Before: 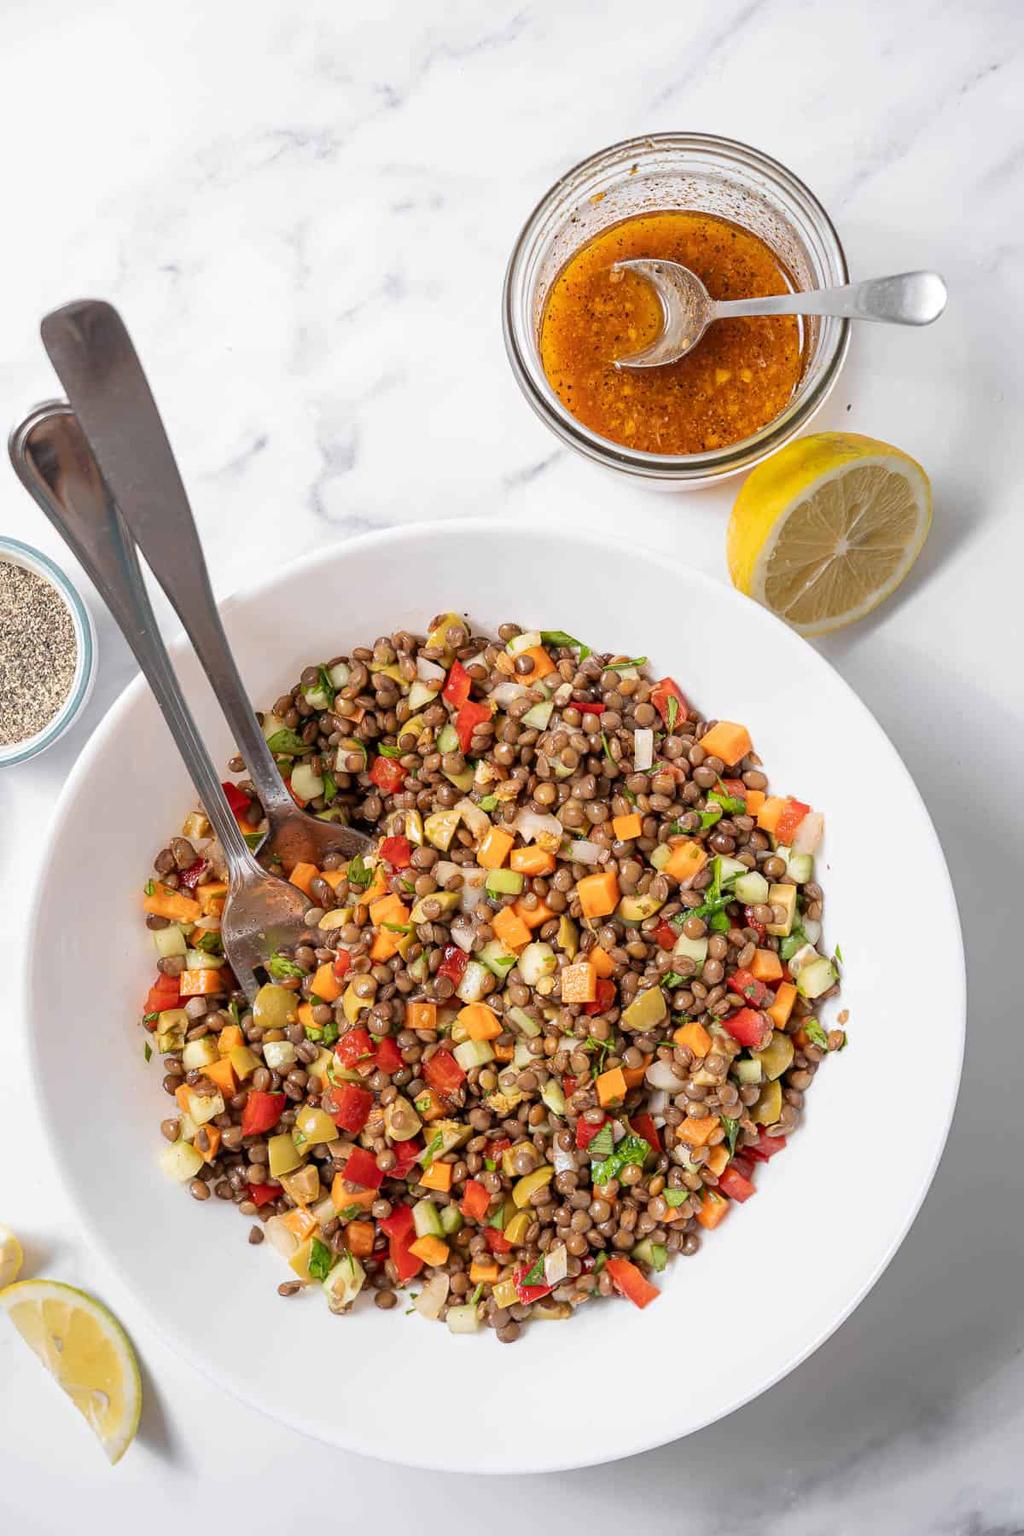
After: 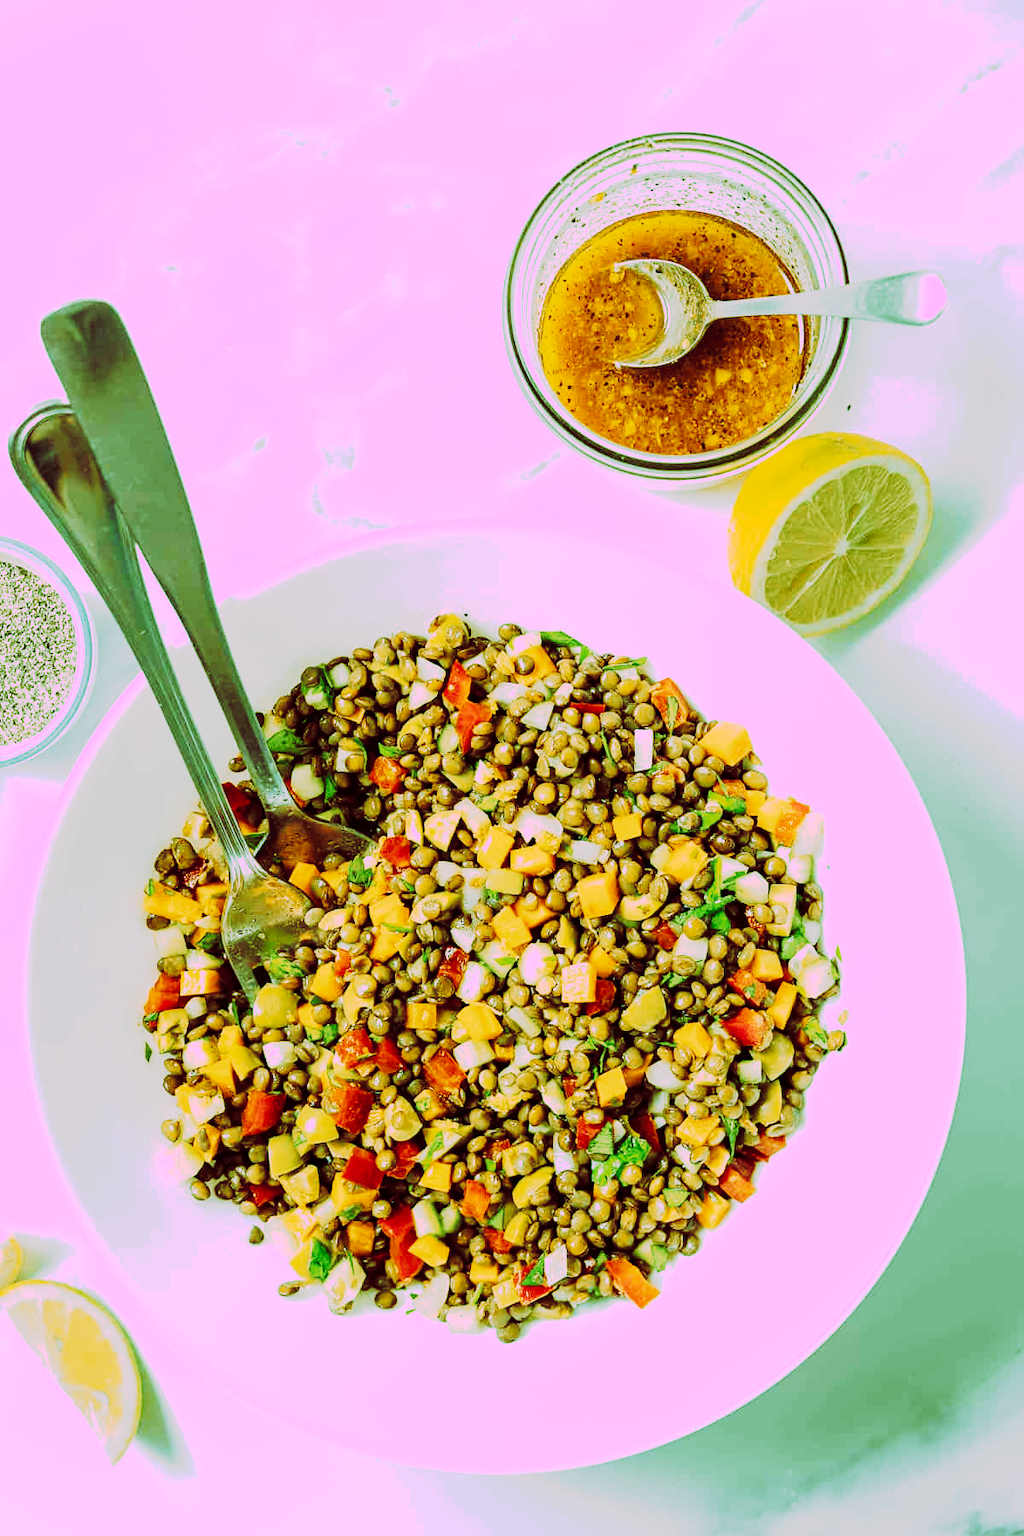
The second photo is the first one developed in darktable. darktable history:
tone curve: curves: ch0 [(0, 0) (0.003, 0.001) (0.011, 0.005) (0.025, 0.009) (0.044, 0.014) (0.069, 0.019) (0.1, 0.028) (0.136, 0.039) (0.177, 0.073) (0.224, 0.134) (0.277, 0.218) (0.335, 0.343) (0.399, 0.488) (0.468, 0.608) (0.543, 0.699) (0.623, 0.773) (0.709, 0.819) (0.801, 0.852) (0.898, 0.874) (1, 1)], preserve colors none
color look up table: target L [85.8, 86.8, 84, 66.16, 64.54, 68.74, 61.53, 60.9, 62.06, 61.25, 53.67, 49.23, 41.34, 26.59, 202.69, 90.28, 78.49, 76.47, 72.28, 50.87, 60.27, 47.13, 44.51, 31.8, 32.66, 6.684, 91.59, 84.73, 70.21, 60.66, 67.96, 58.52, 48.16, 43.45, 35.97, 36.48, 38.2, 28.99, 29.15, 21.08, 19.88, 88.81, 64.67, 65.07, 66.83, 55.68, 49.42, 35.95, 4.363], target a [45.12, 46.02, 32.38, -42.65, -33.55, -31.93, -57.49, -51.68, -33.12, -38.35, -45.62, -32.9, -22.8, -15.98, 0, 44.23, 25.16, 28.64, 38.48, 50.19, -11.6, 63.25, -7.093, 9.263, 27.47, 25.6, 46.87, 64.66, -18.08, 91.61, 63.79, -9.134, 14.16, 39.57, 53, 37.62, 14.01, -1.915, 46.01, 25.16, 26.19, 46.13, -31.67, -28.45, -18.34, -20.78, -25.81, -3.808, 1.251], target b [-36.36, 60.84, 84.58, 55.87, -66.47, 41.28, 30.68, 19.15, 49.91, 37.96, 37.87, 31.81, 14.42, 18.44, -0.002, -10.77, 76.3, 63.32, 24.65, 39.65, 28.77, 1.052, 28.2, 17.72, 24.8, 9.773, -27.97, -38.05, -2.208, -73.56, -48.29, -81.11, -31.08, -98.84, -117.69, -16.85, -75.54, -1.394, -113.67, -13.7, -34.57, -32.16, -72.53, -65.56, -65.74, -61.29, 1.101, -18.45, -9.711], num patches 49
